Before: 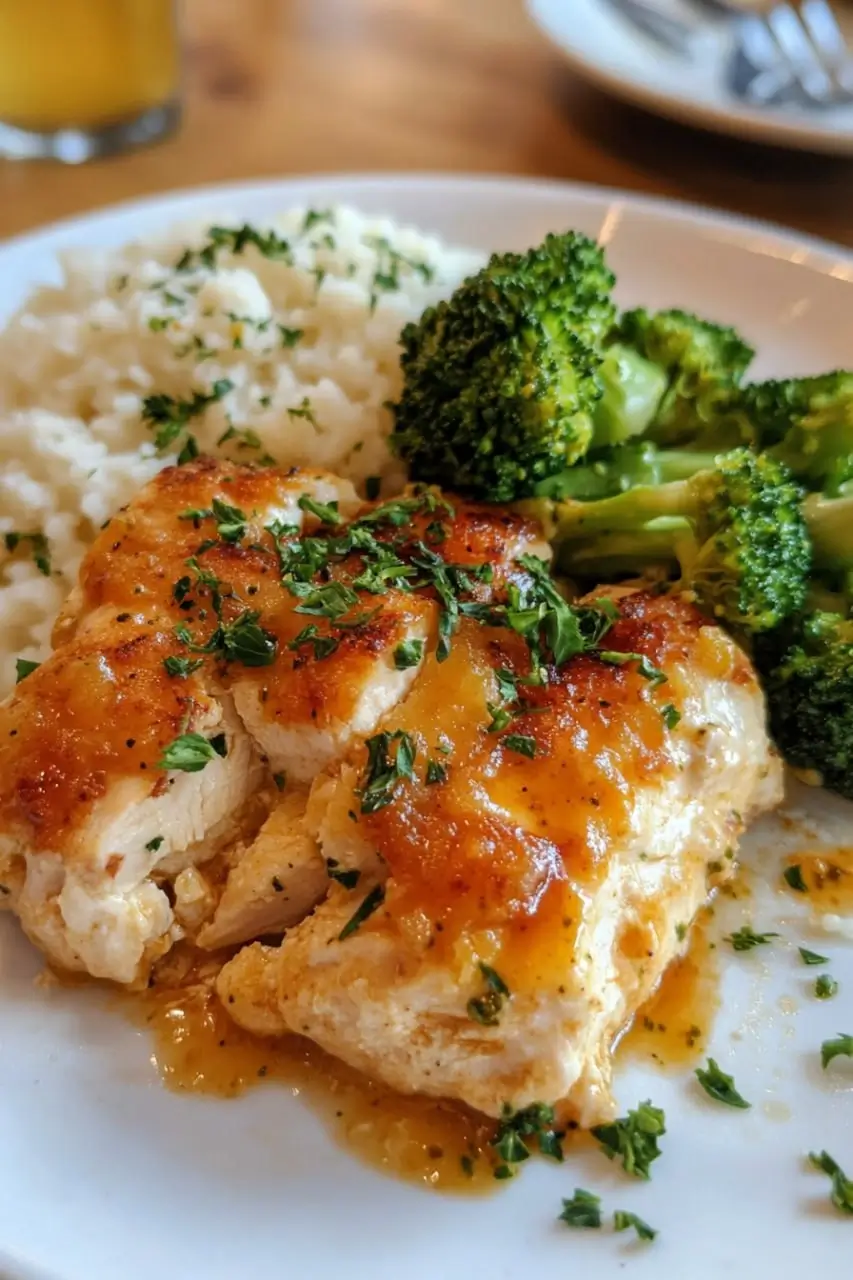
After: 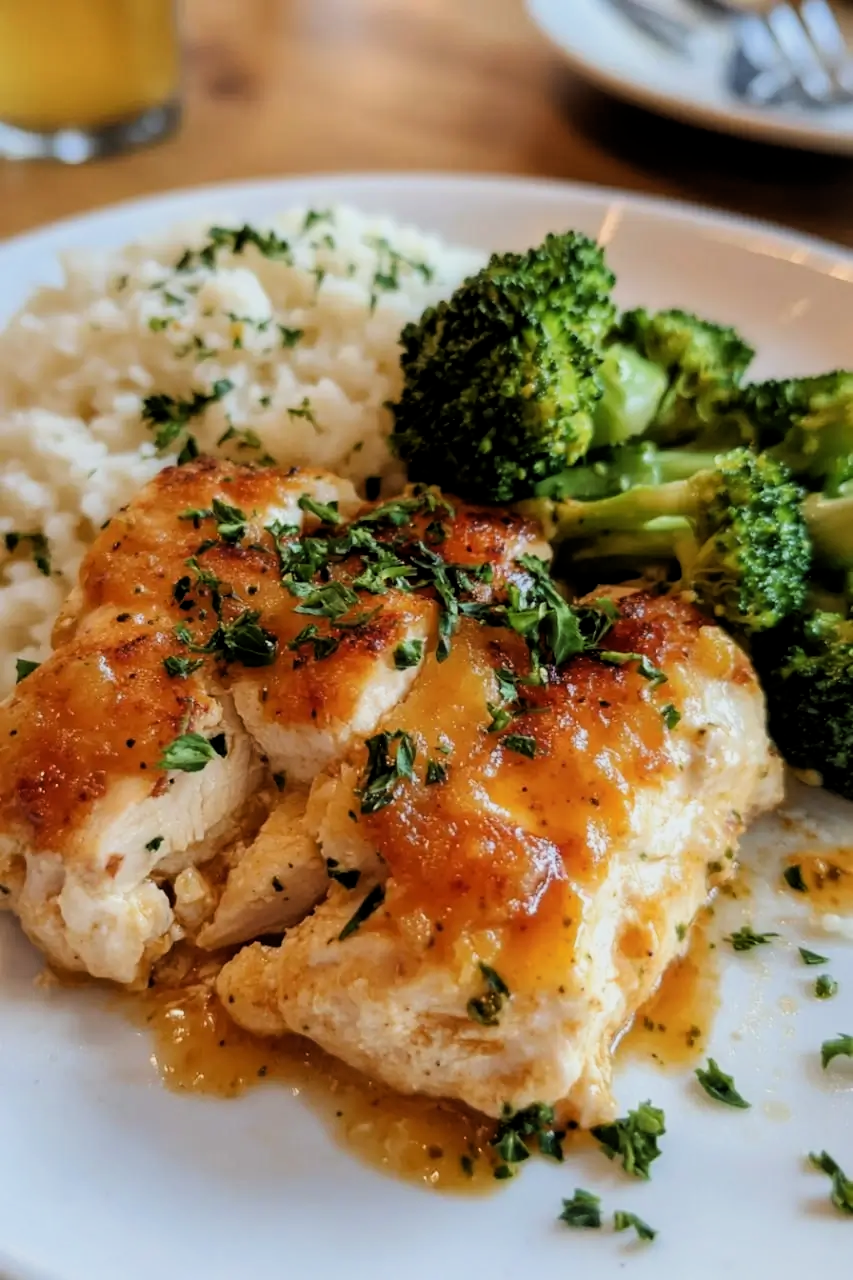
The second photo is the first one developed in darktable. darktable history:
filmic rgb: middle gray luminance 12.74%, black relative exposure -10.09 EV, white relative exposure 3.47 EV, target black luminance 0%, hardness 5.67, latitude 44.7%, contrast 1.222, highlights saturation mix 5.47%, shadows ↔ highlights balance 26.41%, iterations of high-quality reconstruction 0
